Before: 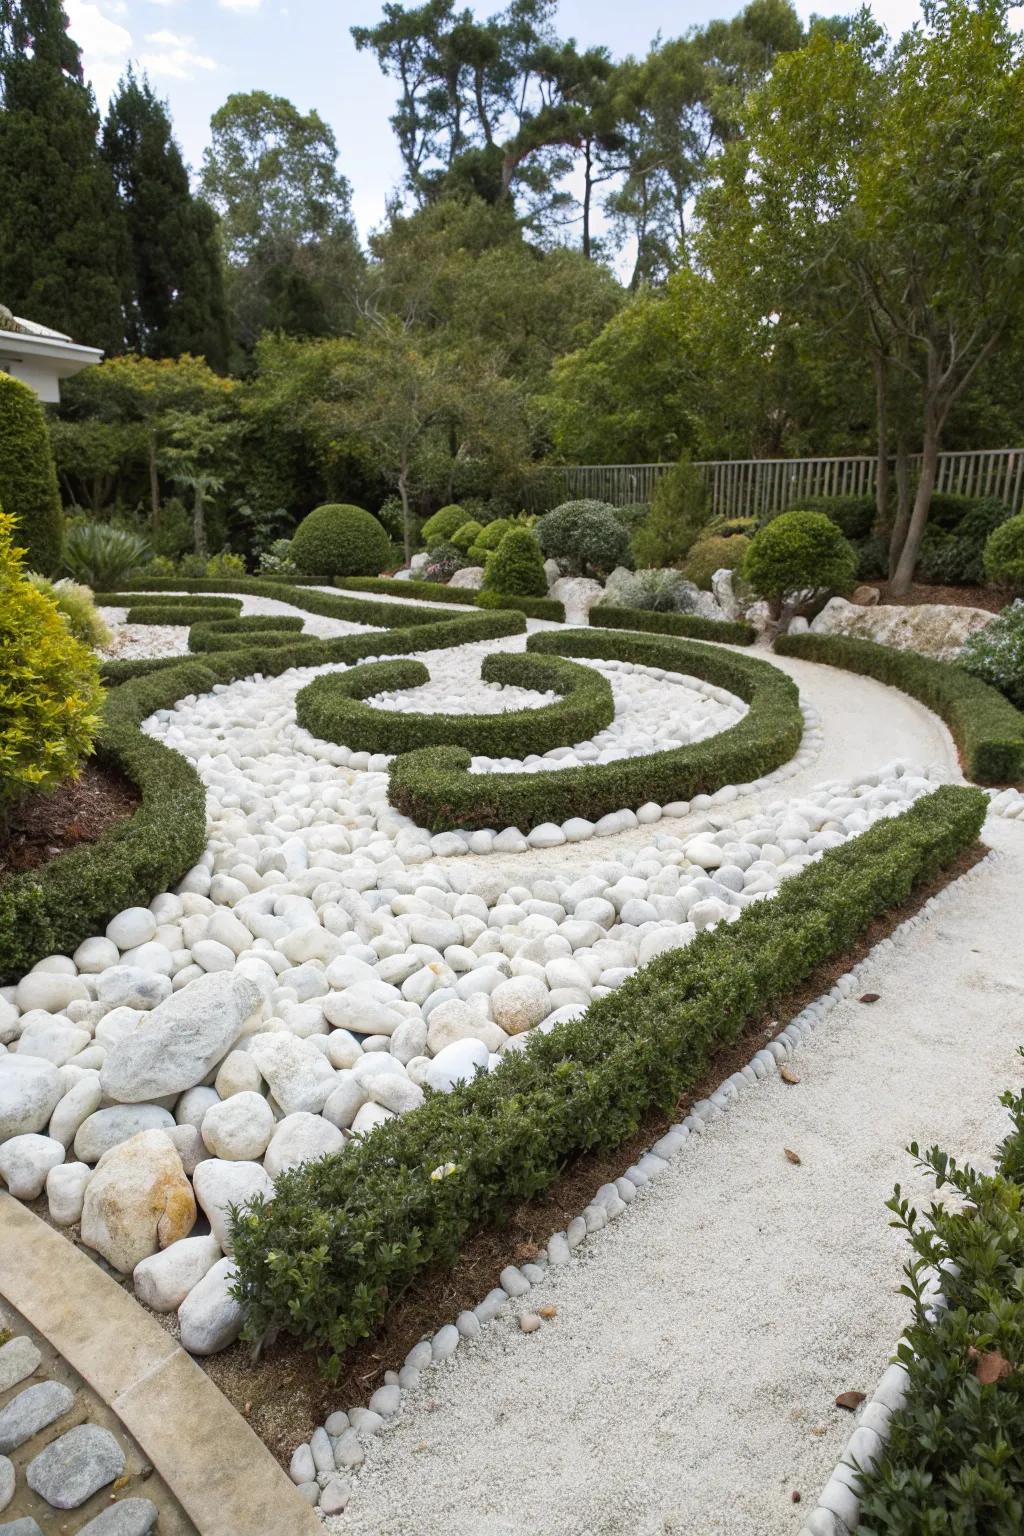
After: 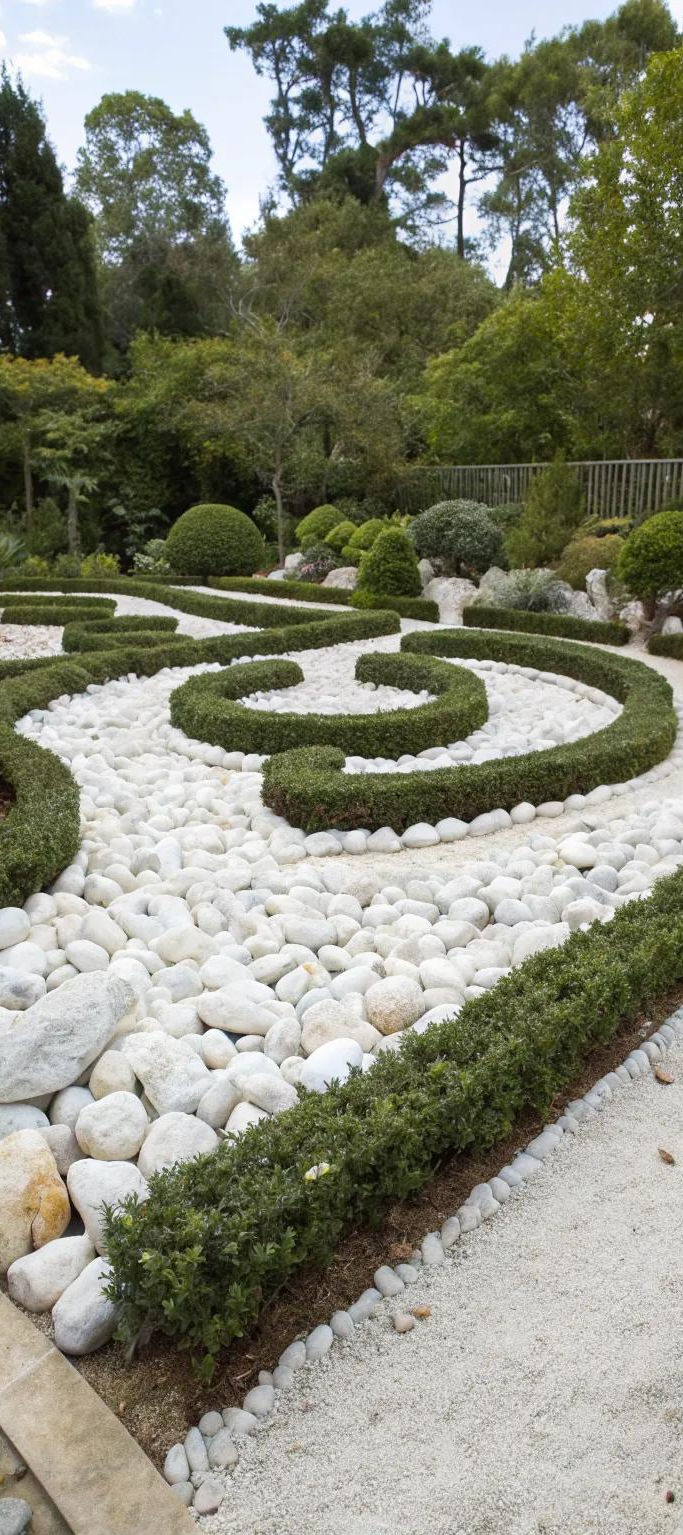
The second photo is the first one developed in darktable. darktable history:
crop and rotate: left 12.323%, right 20.923%
